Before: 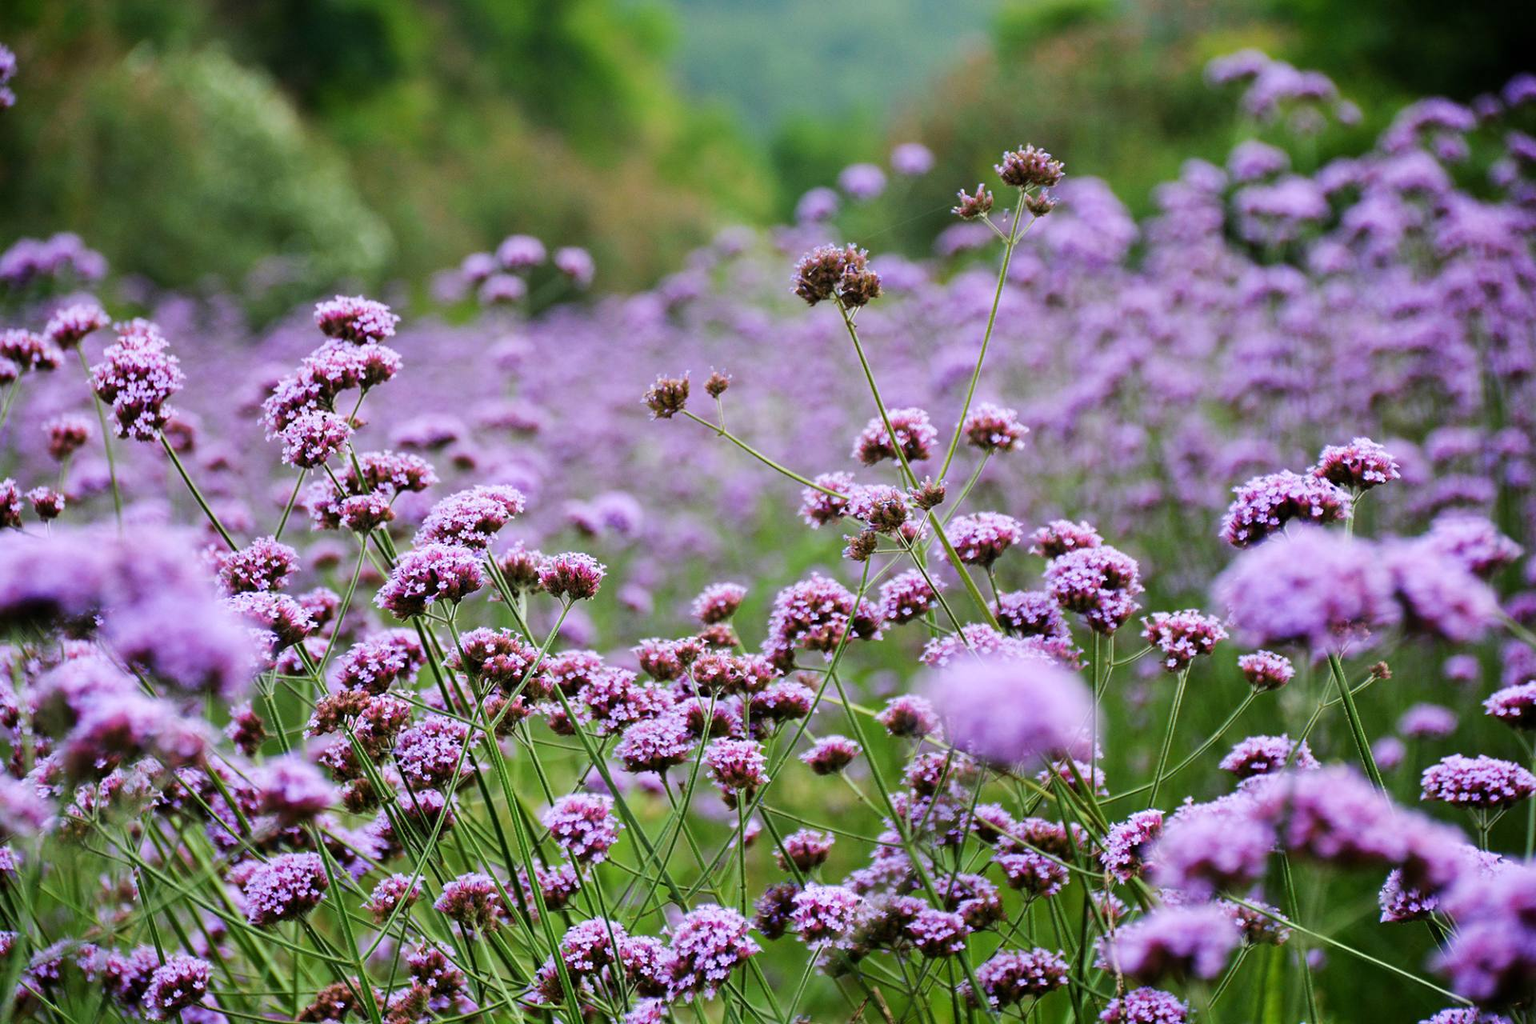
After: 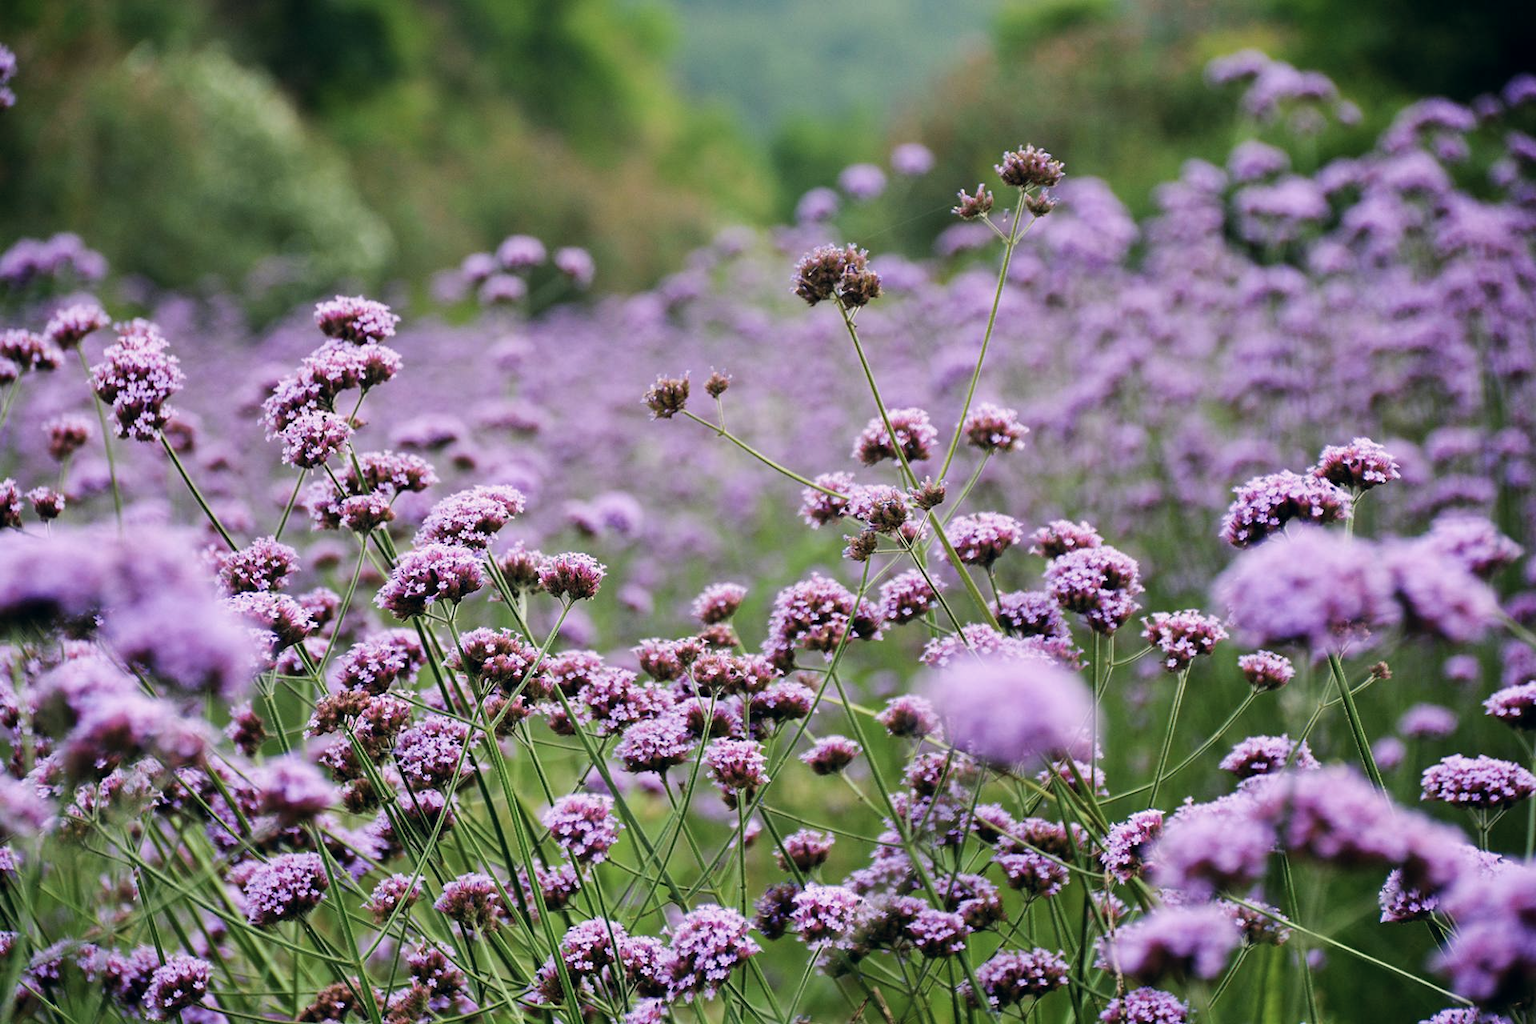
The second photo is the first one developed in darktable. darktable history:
color correction: highlights a* 2.75, highlights b* 5, shadows a* -2.04, shadows b* -4.84, saturation 0.8
